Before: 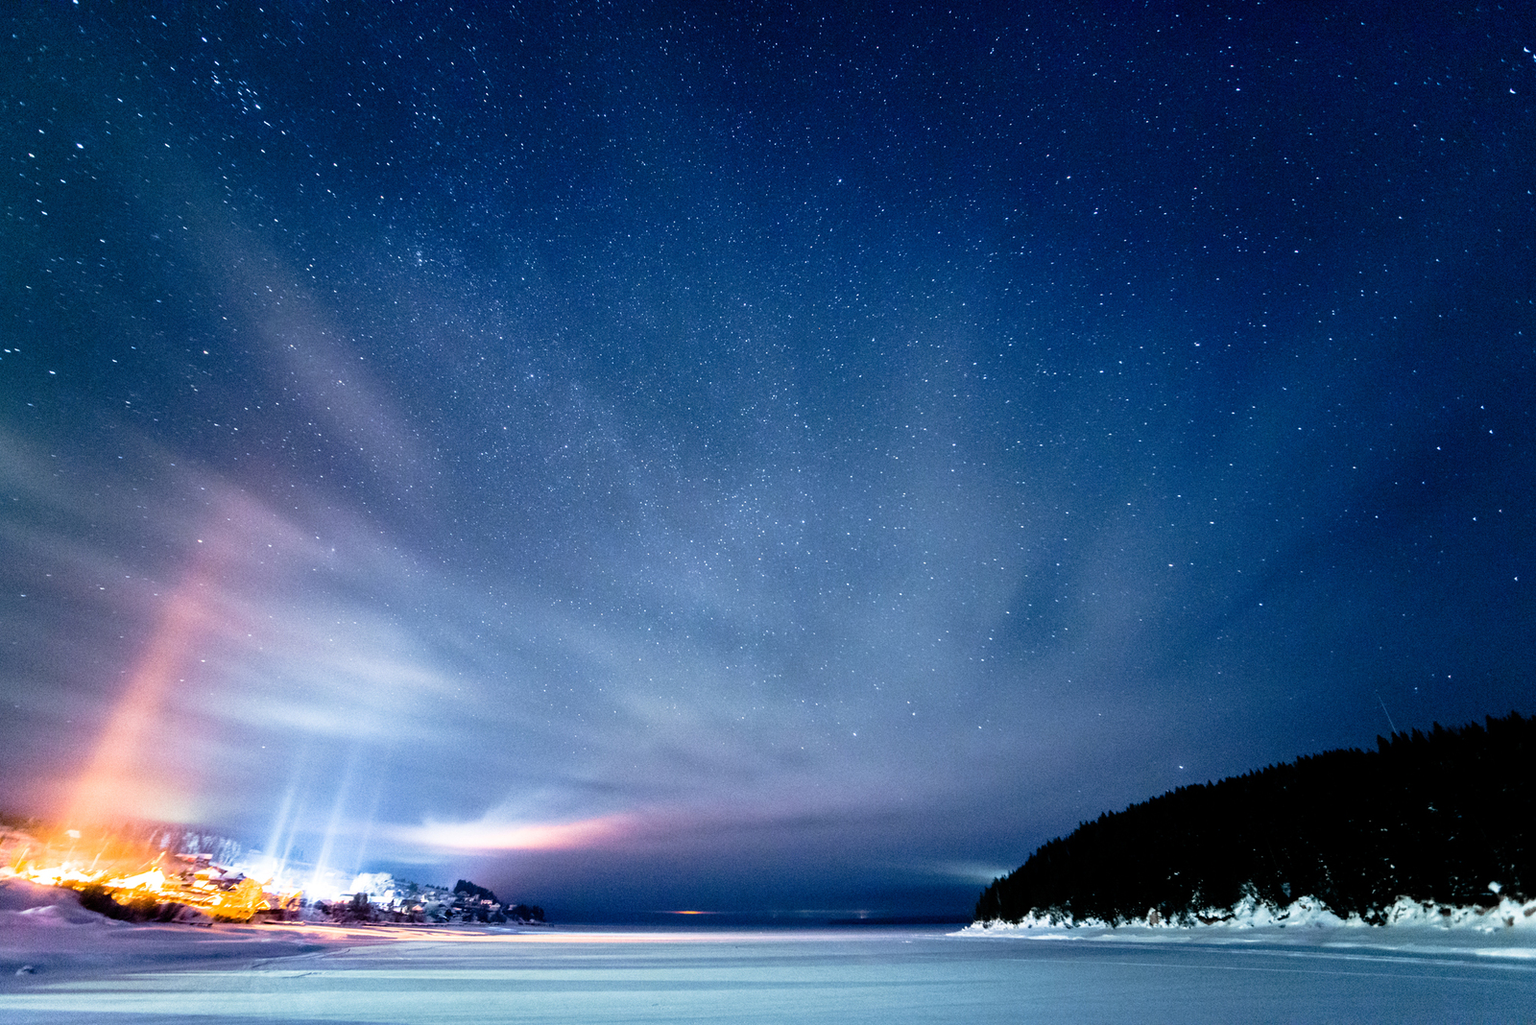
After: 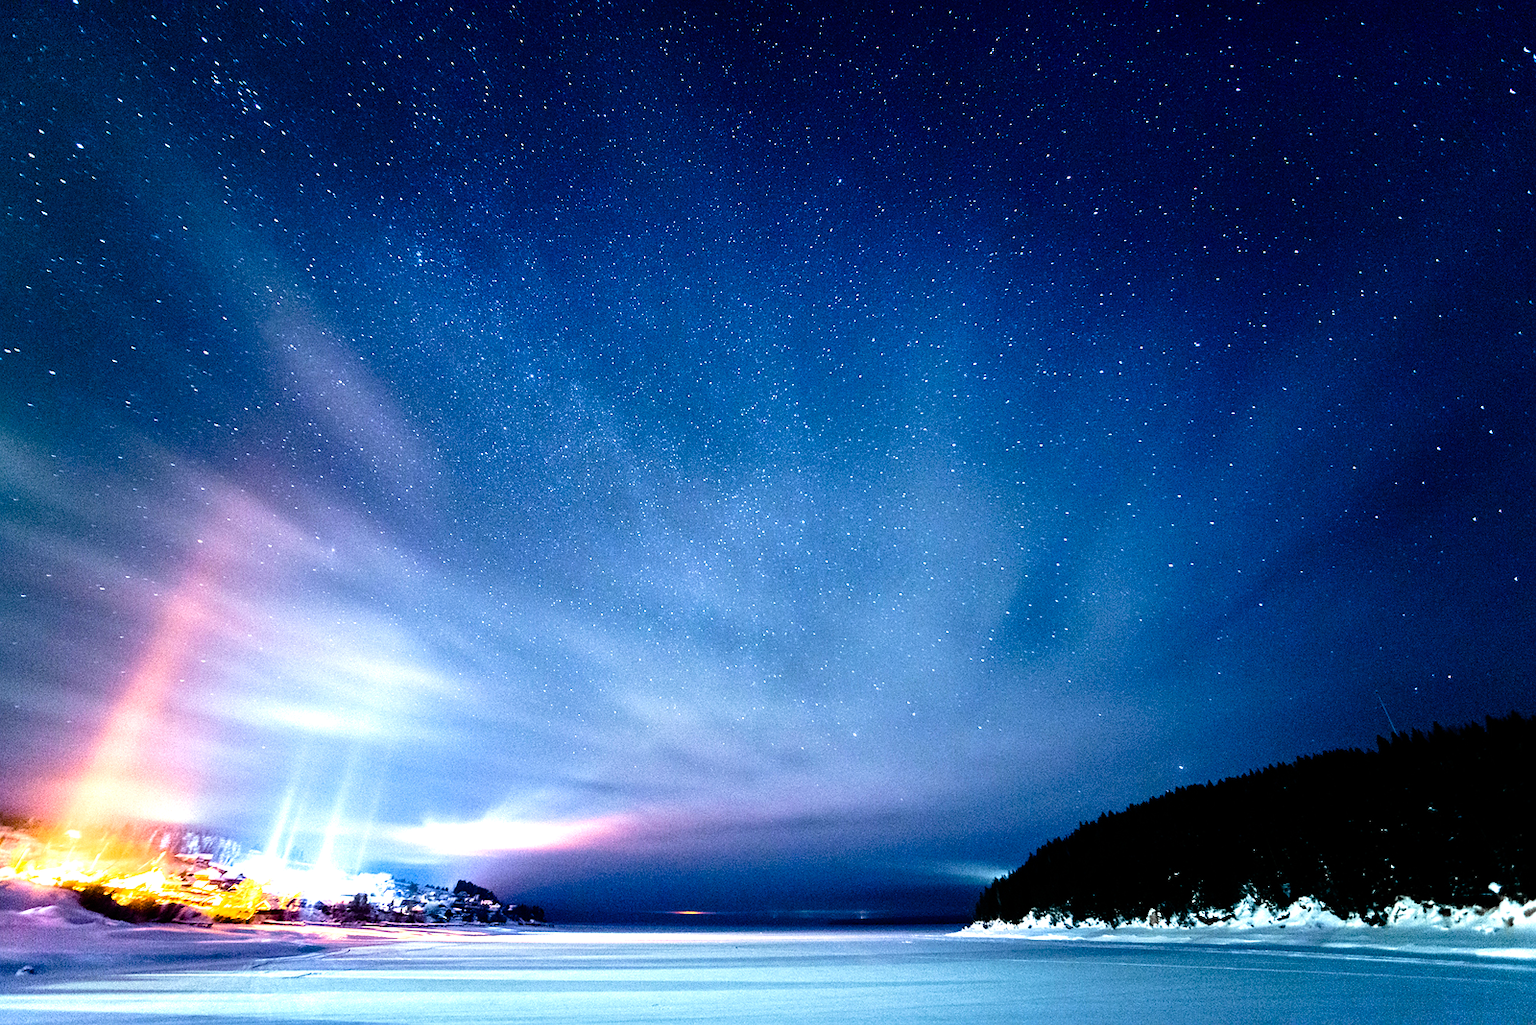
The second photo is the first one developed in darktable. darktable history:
velvia: strength 14.34%
sharpen: radius 0.991, threshold 1.062
color balance rgb: linear chroma grading › global chroma 19.995%, perceptual saturation grading › global saturation 13.527%, perceptual saturation grading › highlights -25.505%, perceptual saturation grading › shadows 24.555%
tone equalizer: -8 EV -0.728 EV, -7 EV -0.735 EV, -6 EV -0.639 EV, -5 EV -0.362 EV, -3 EV 0.379 EV, -2 EV 0.6 EV, -1 EV 0.696 EV, +0 EV 0.777 EV, edges refinement/feathering 500, mask exposure compensation -1.57 EV, preserve details no
